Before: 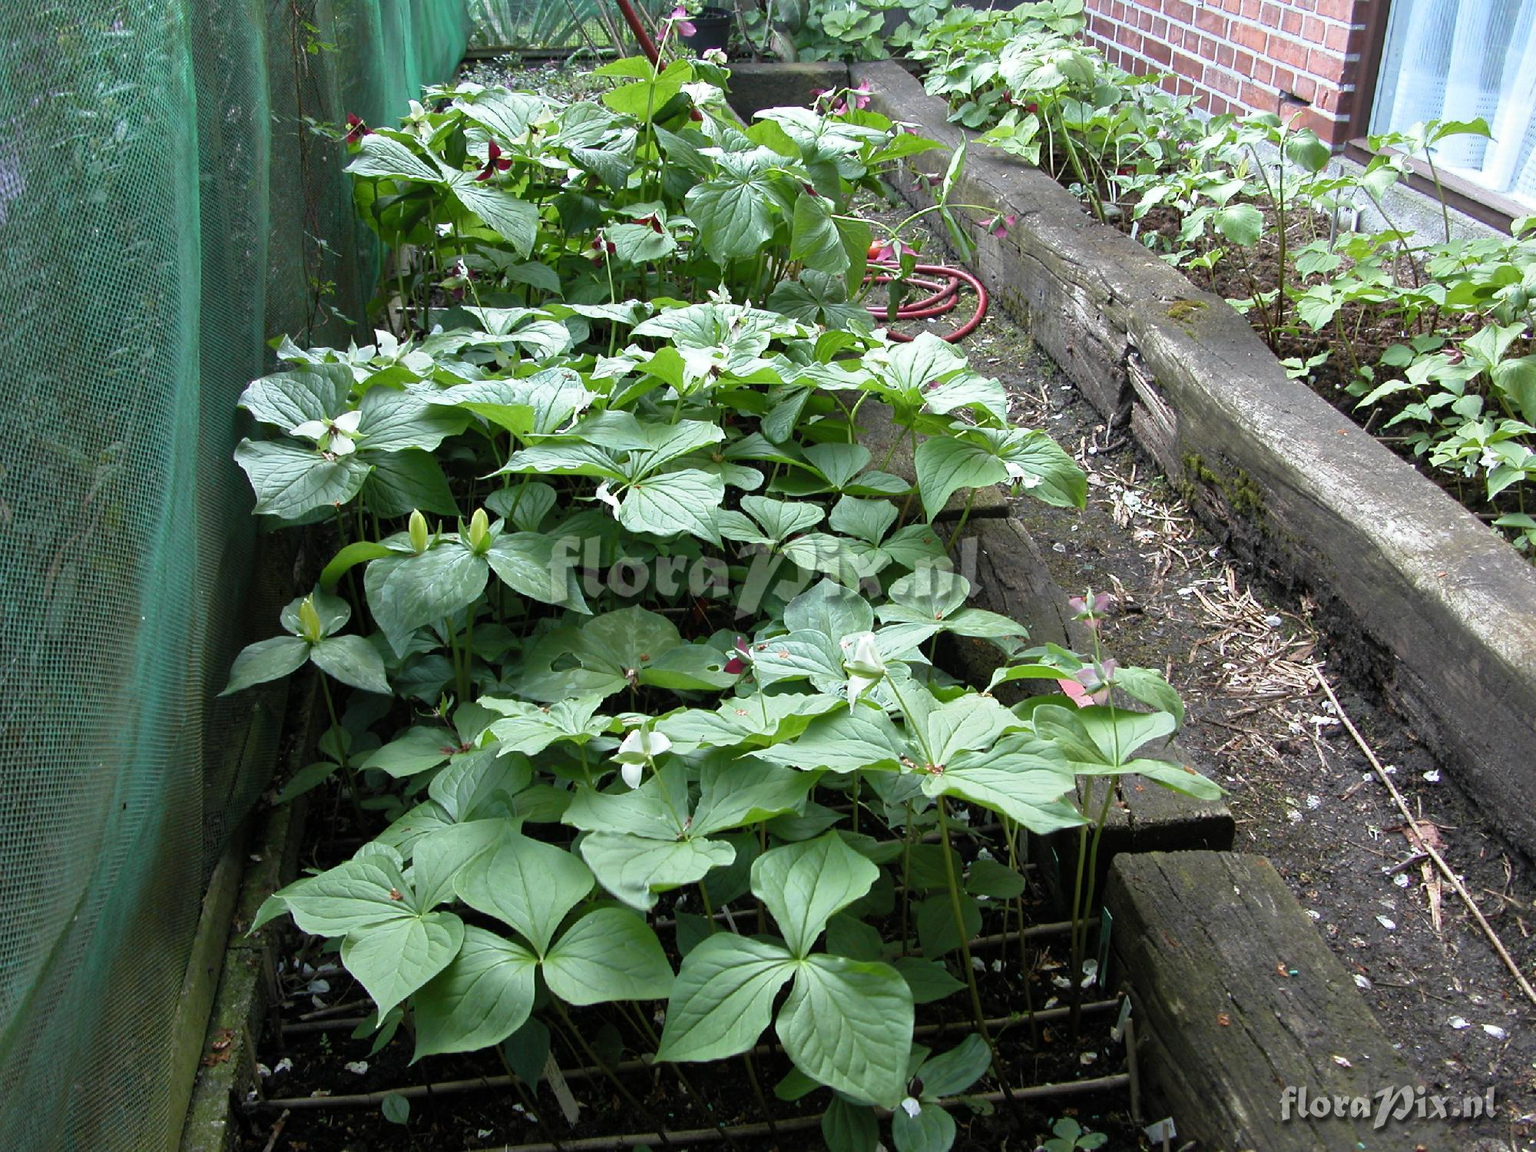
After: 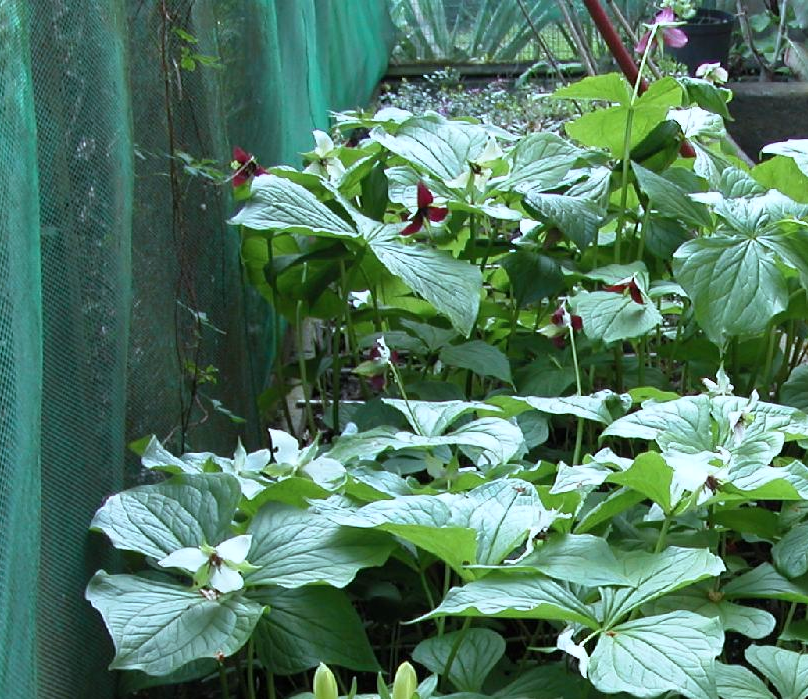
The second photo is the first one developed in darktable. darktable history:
crop and rotate: left 10.984%, top 0.046%, right 48.568%, bottom 53.314%
color correction: highlights a* -3.85, highlights b* -10.73
